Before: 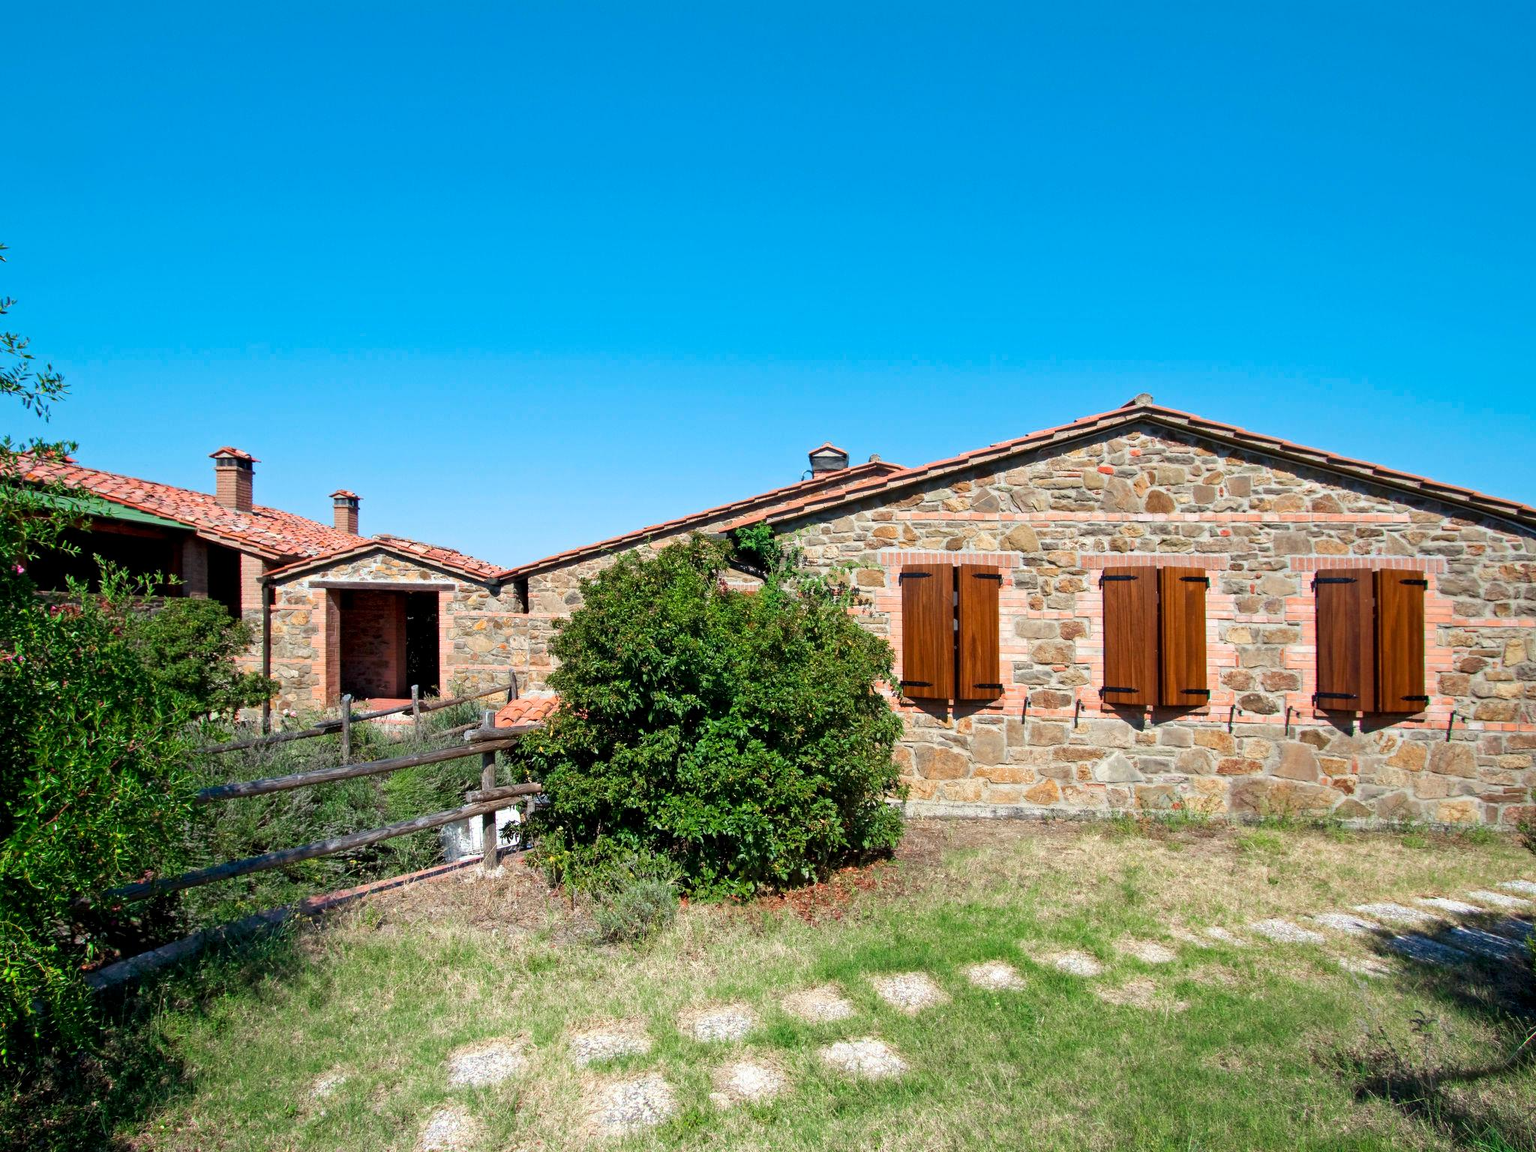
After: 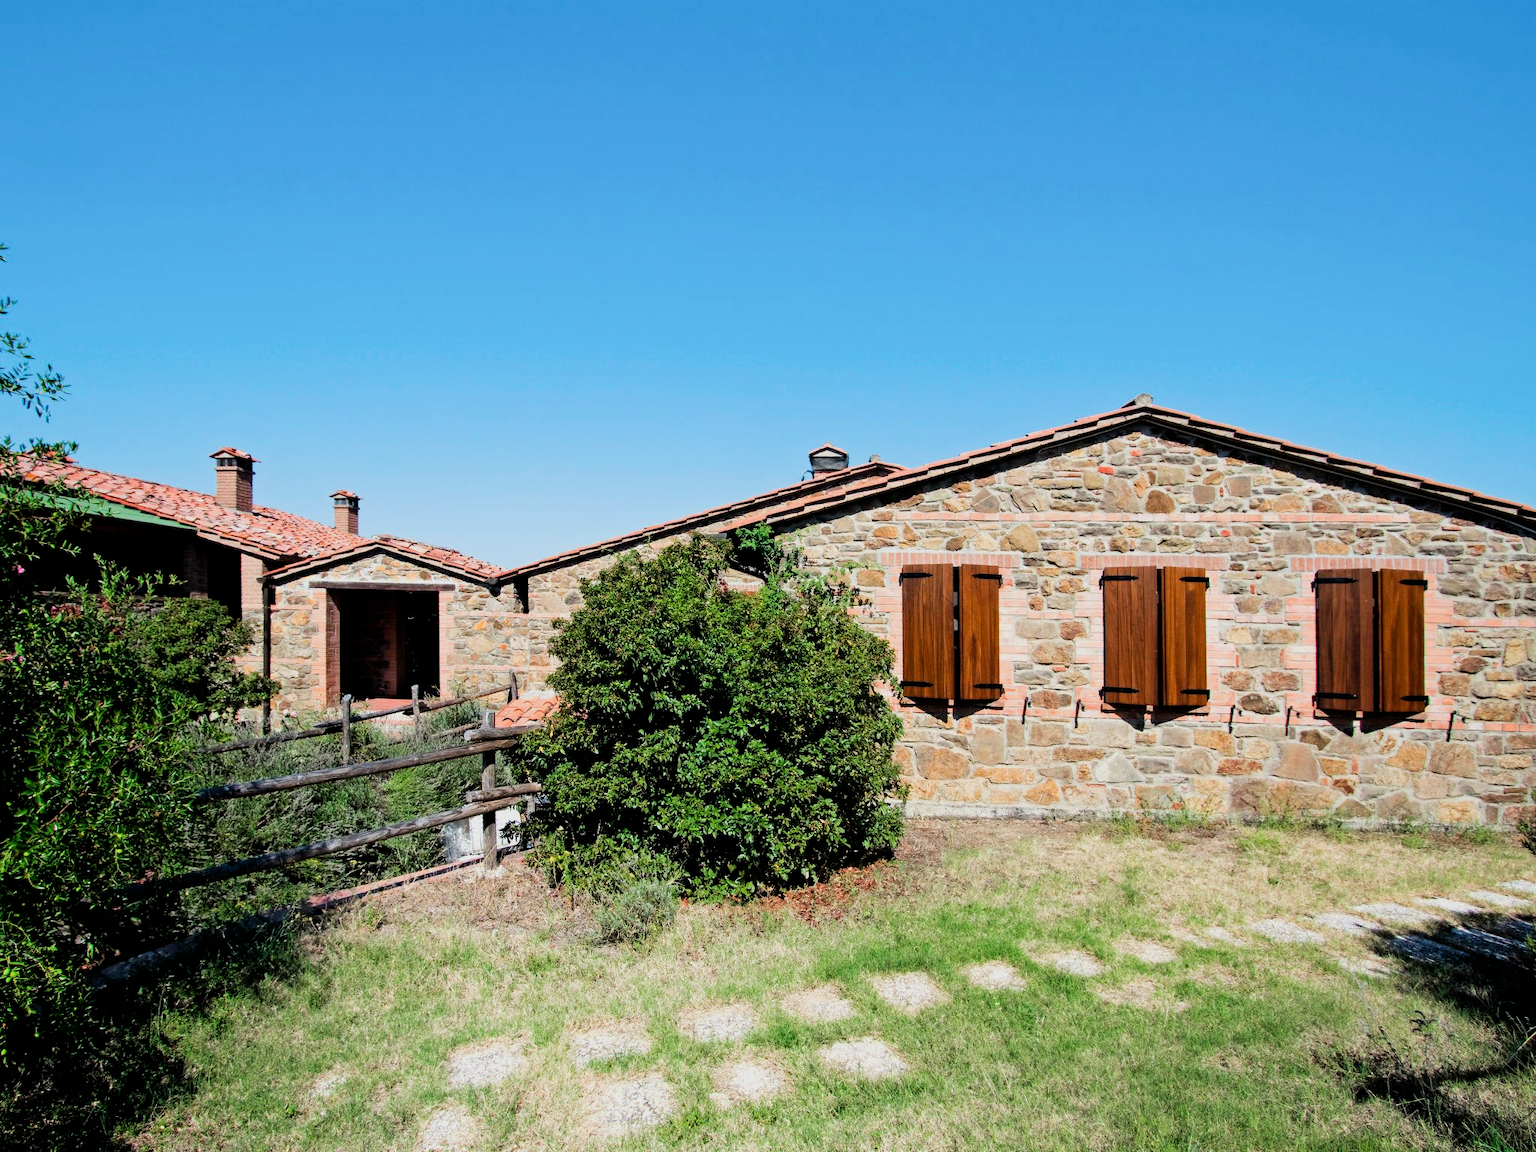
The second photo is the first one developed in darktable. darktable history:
filmic rgb: black relative exposure -5 EV, hardness 2.88, contrast 1.3, highlights saturation mix -30%
exposure: exposure 0.15 EV, compensate highlight preservation false
